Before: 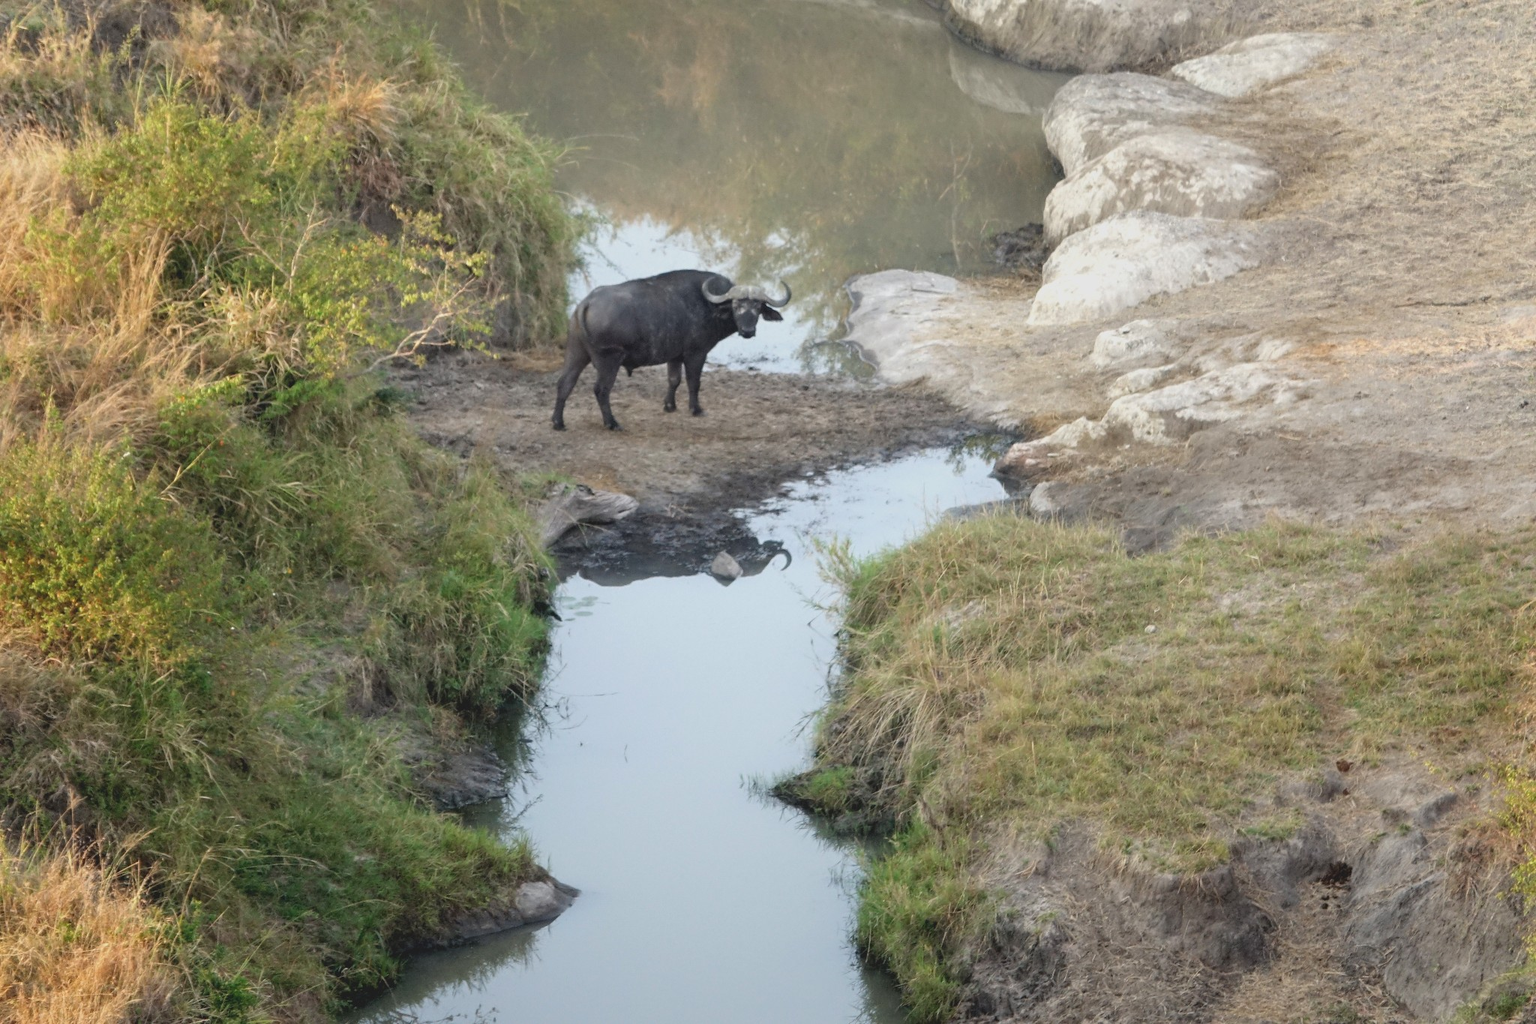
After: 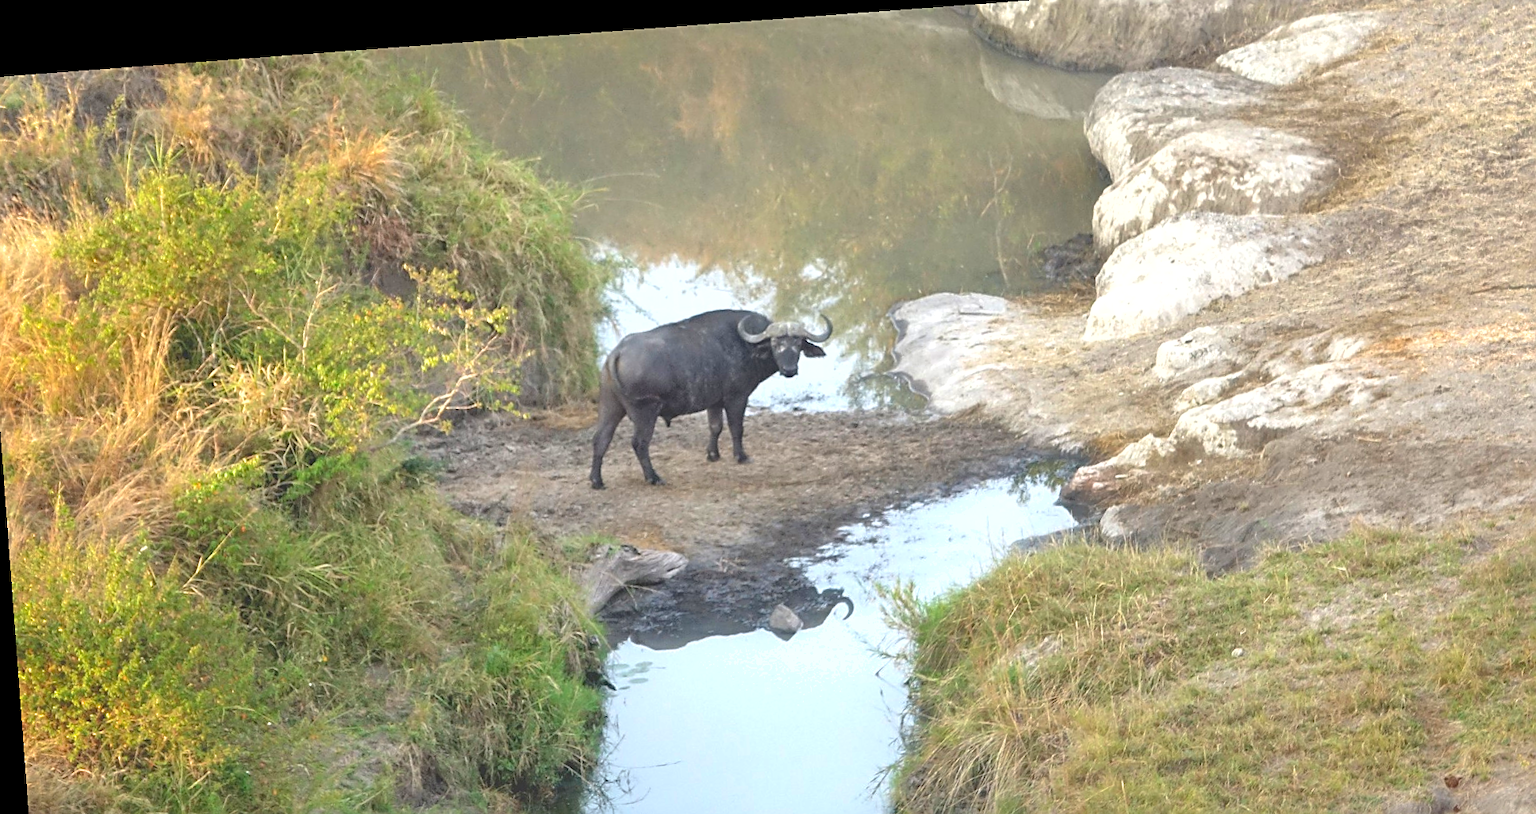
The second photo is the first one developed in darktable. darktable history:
crop: left 1.509%, top 3.452%, right 7.696%, bottom 28.452%
contrast brightness saturation: brightness 0.09, saturation 0.19
exposure: exposure 0.564 EV, compensate highlight preservation false
shadows and highlights: on, module defaults
sharpen: on, module defaults
rotate and perspective: rotation -4.25°, automatic cropping off
